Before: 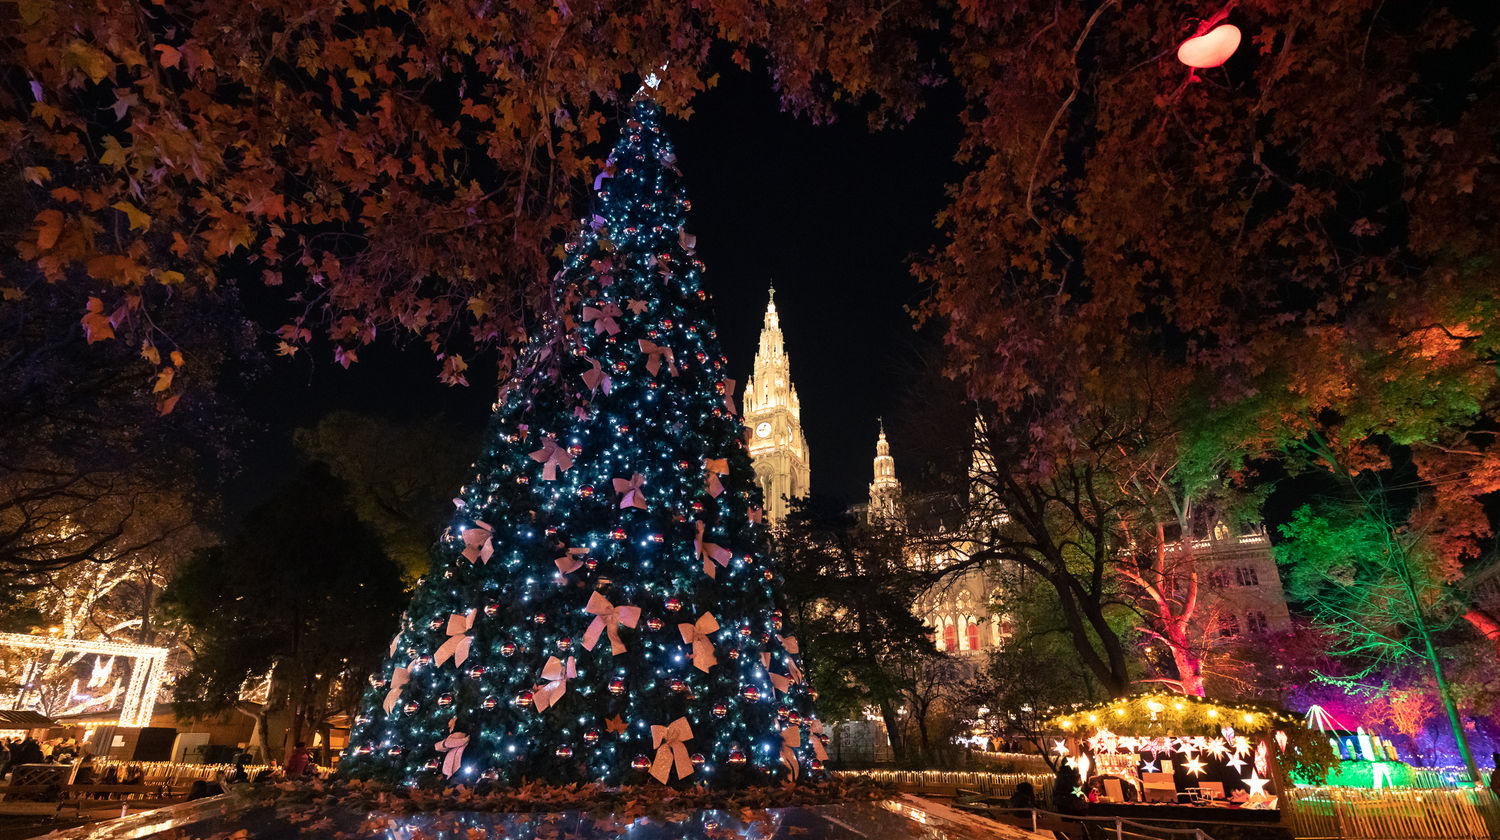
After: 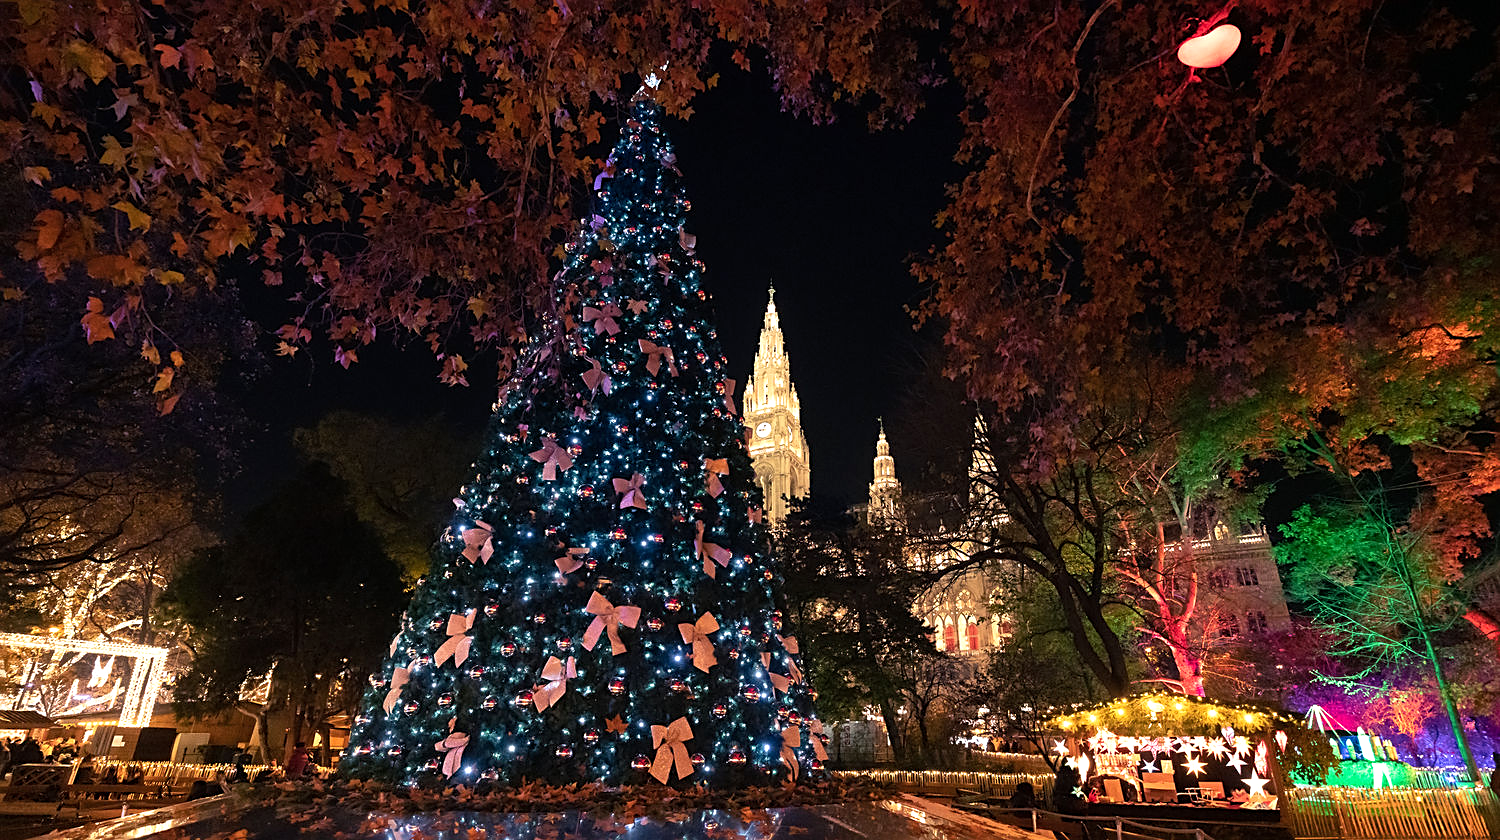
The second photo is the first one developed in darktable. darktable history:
tone equalizer: -8 EV 0.06 EV, smoothing diameter 25%, edges refinement/feathering 10, preserve details guided filter
sharpen: on, module defaults
rotate and perspective: automatic cropping original format, crop left 0, crop top 0
levels: levels [0, 0.476, 0.951]
